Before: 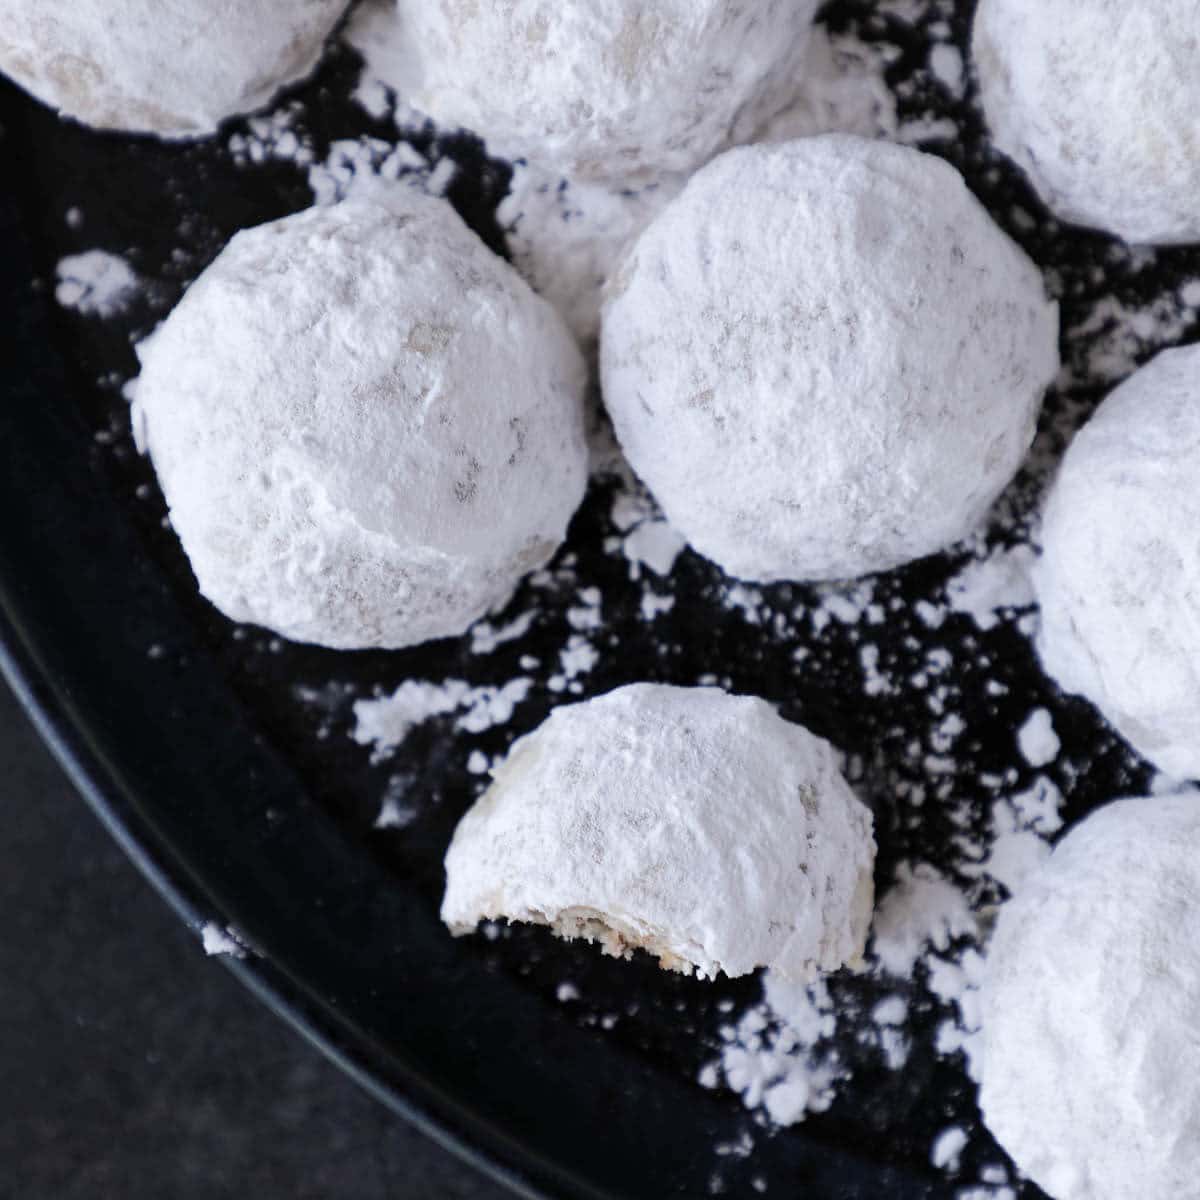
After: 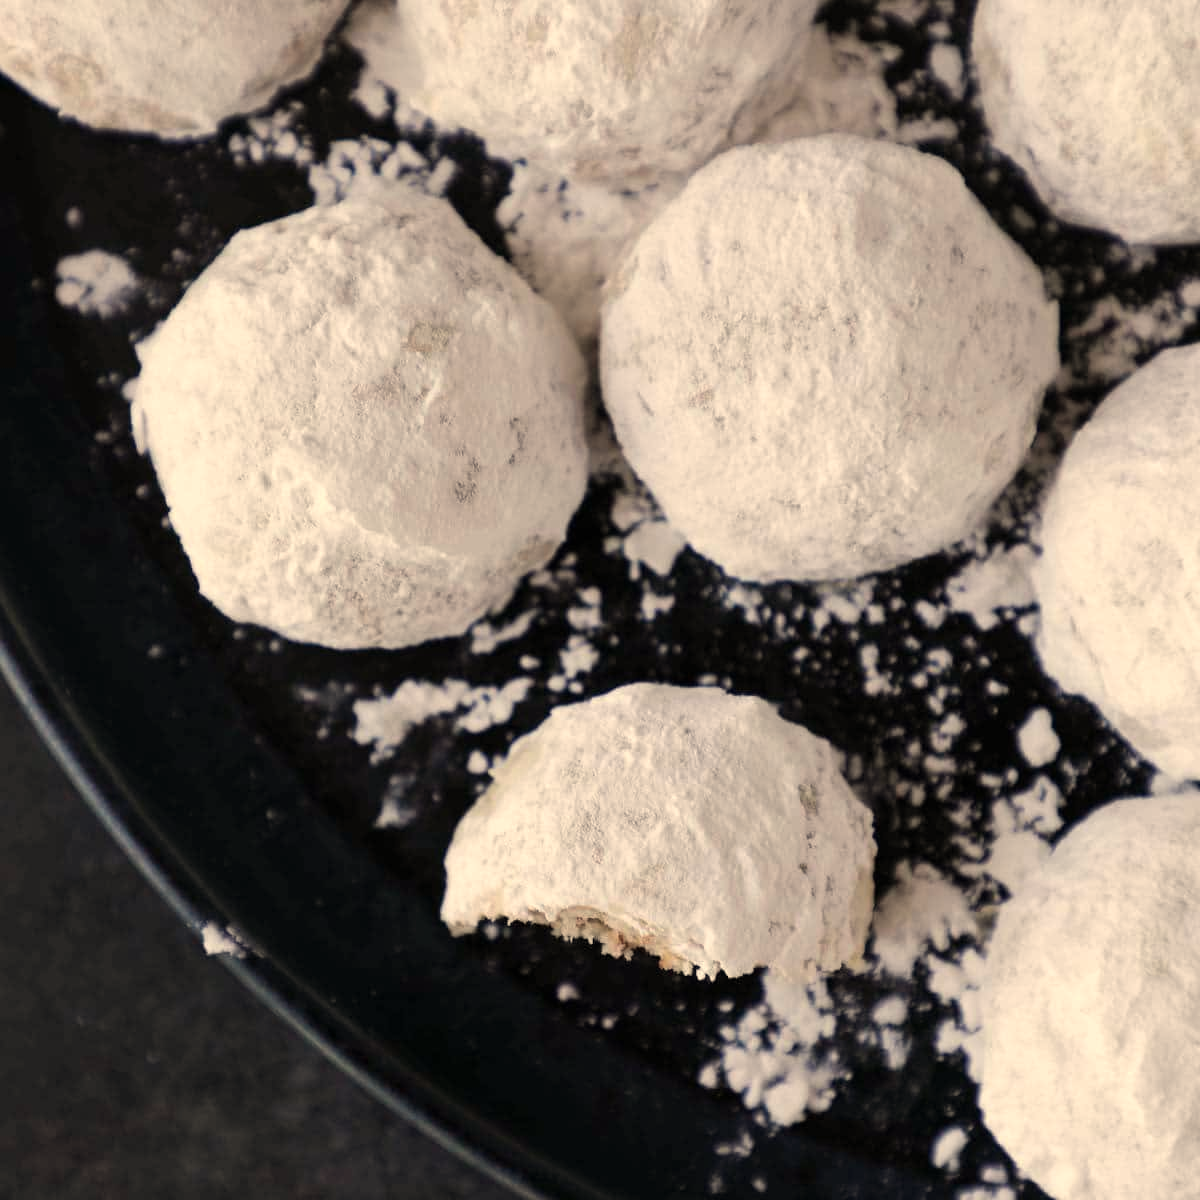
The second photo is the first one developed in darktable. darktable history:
exposure: black level correction 0, compensate exposure bias true, compensate highlight preservation false
white balance: red 1.123, blue 0.83
